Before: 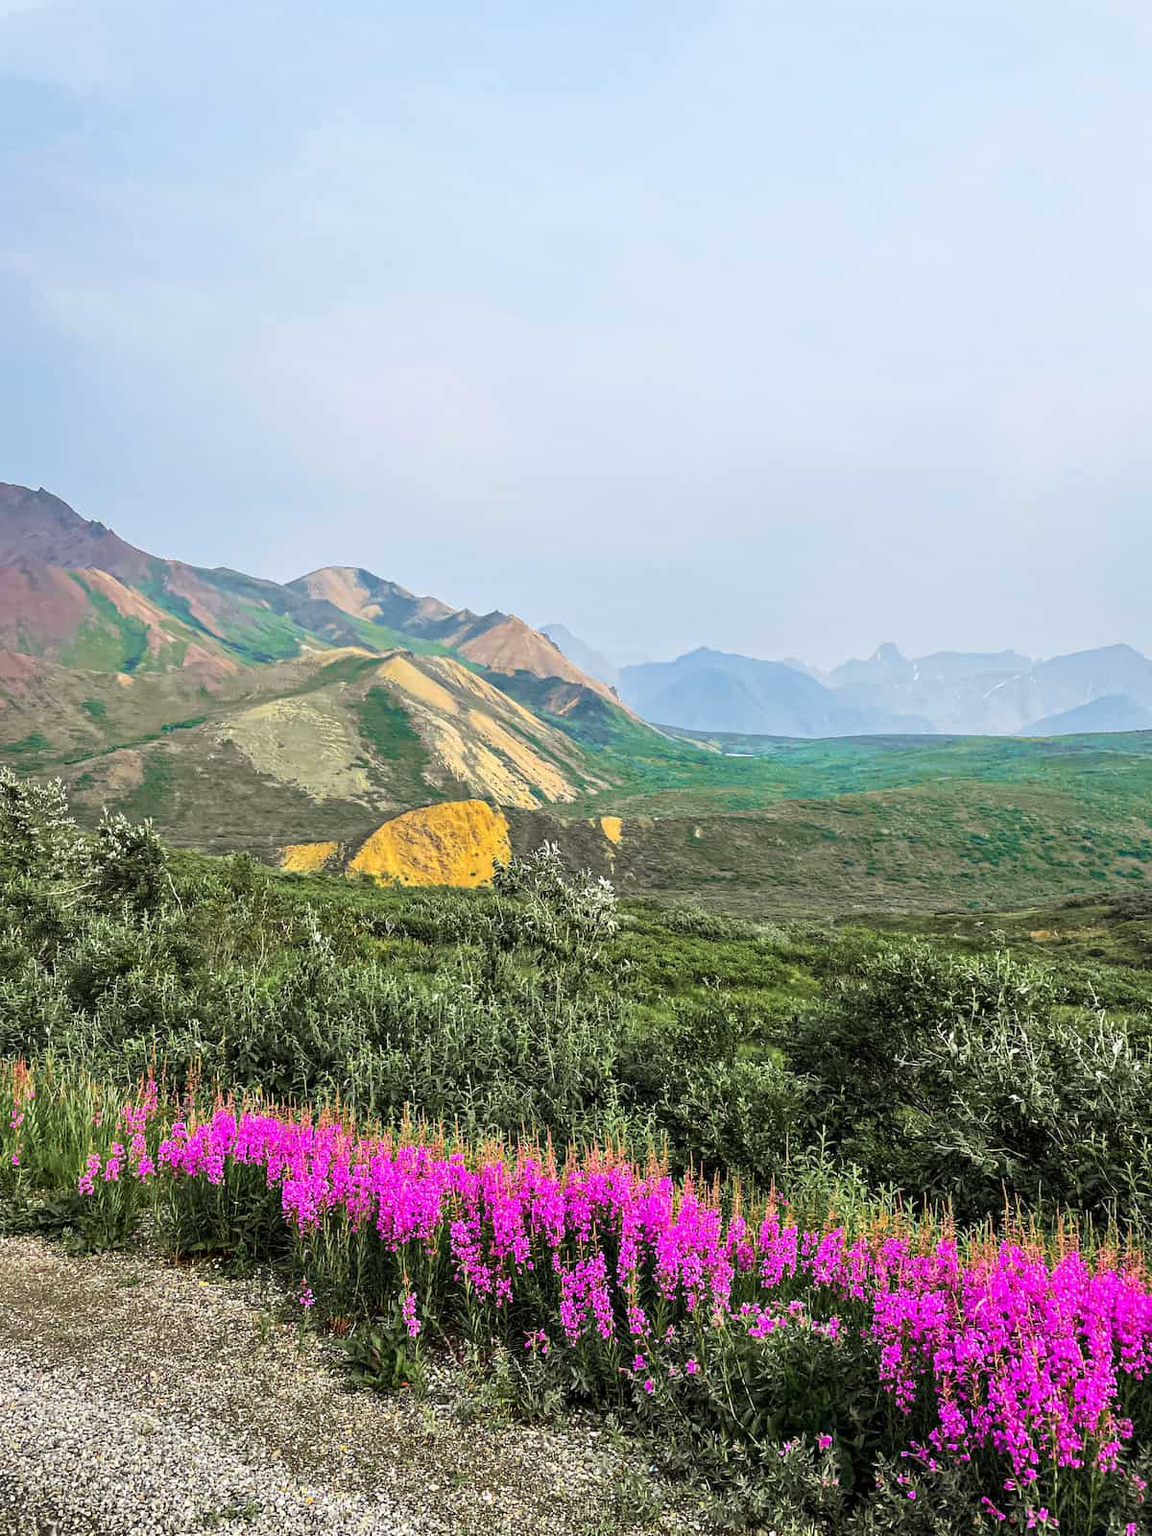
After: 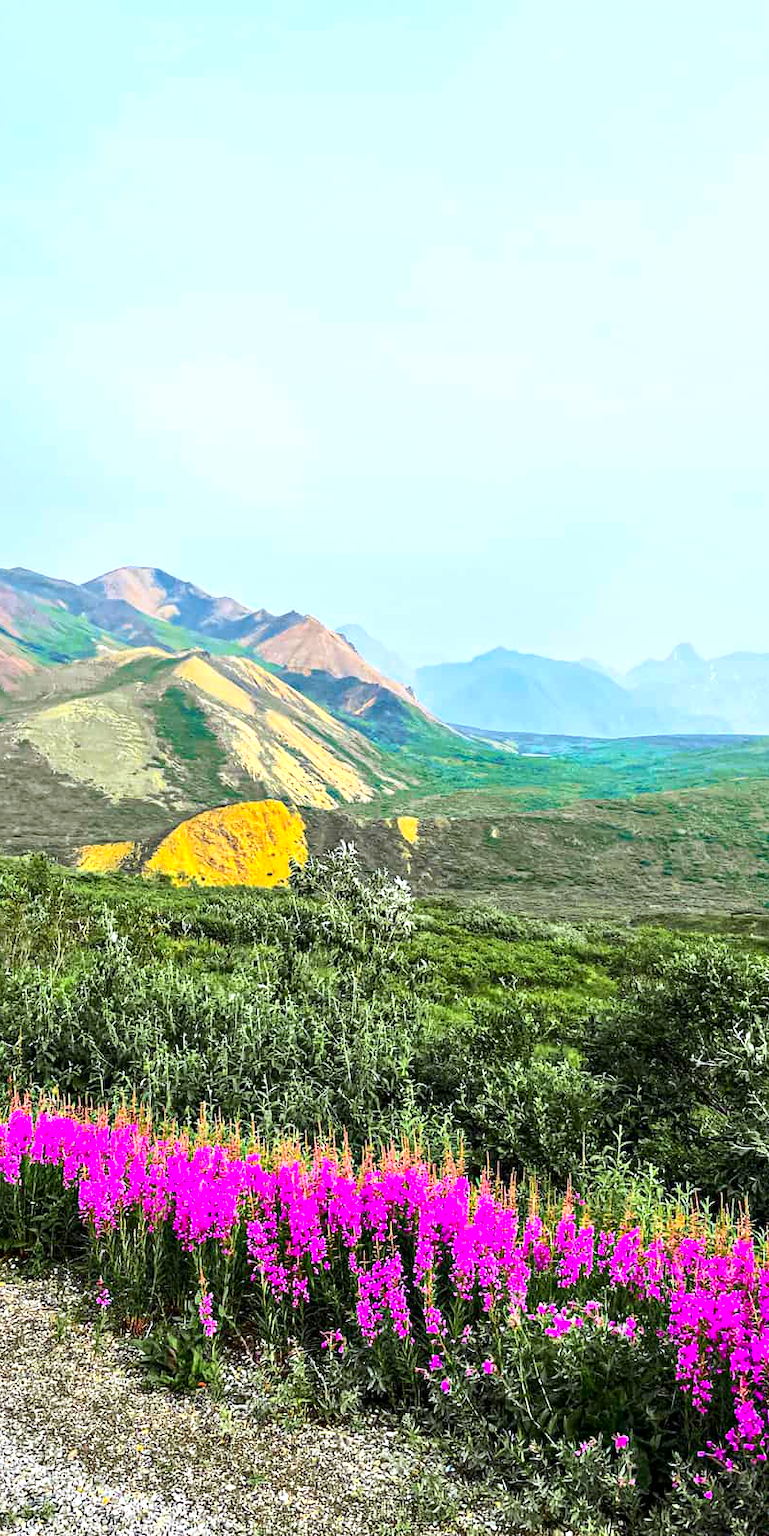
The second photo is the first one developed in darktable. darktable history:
exposure: black level correction 0.001, exposure 0.5 EV, compensate exposure bias true, compensate highlight preservation false
shadows and highlights: shadows 25, highlights -25
contrast brightness saturation: contrast 0.16, saturation 0.32
white balance: red 0.967, blue 1.049
crop and rotate: left 17.732%, right 15.423%
